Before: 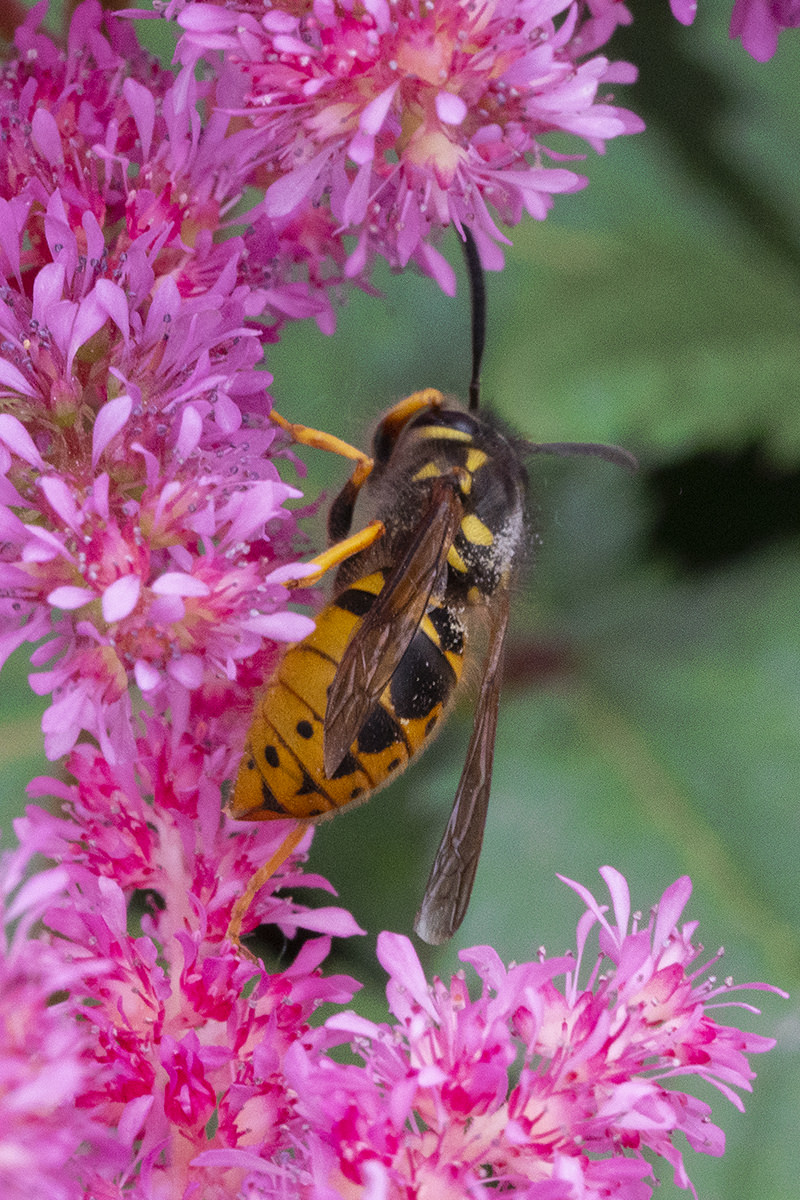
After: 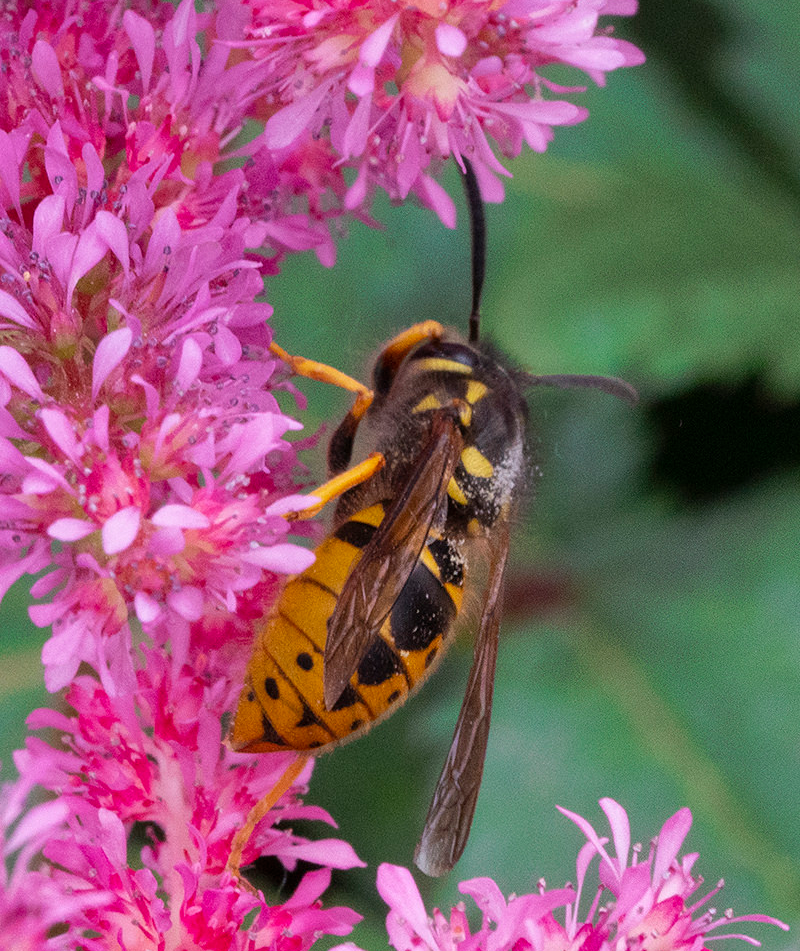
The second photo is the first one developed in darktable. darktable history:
crop and rotate: top 5.669%, bottom 15.001%
shadows and highlights: shadows 24.5, highlights -78.85, soften with gaussian
